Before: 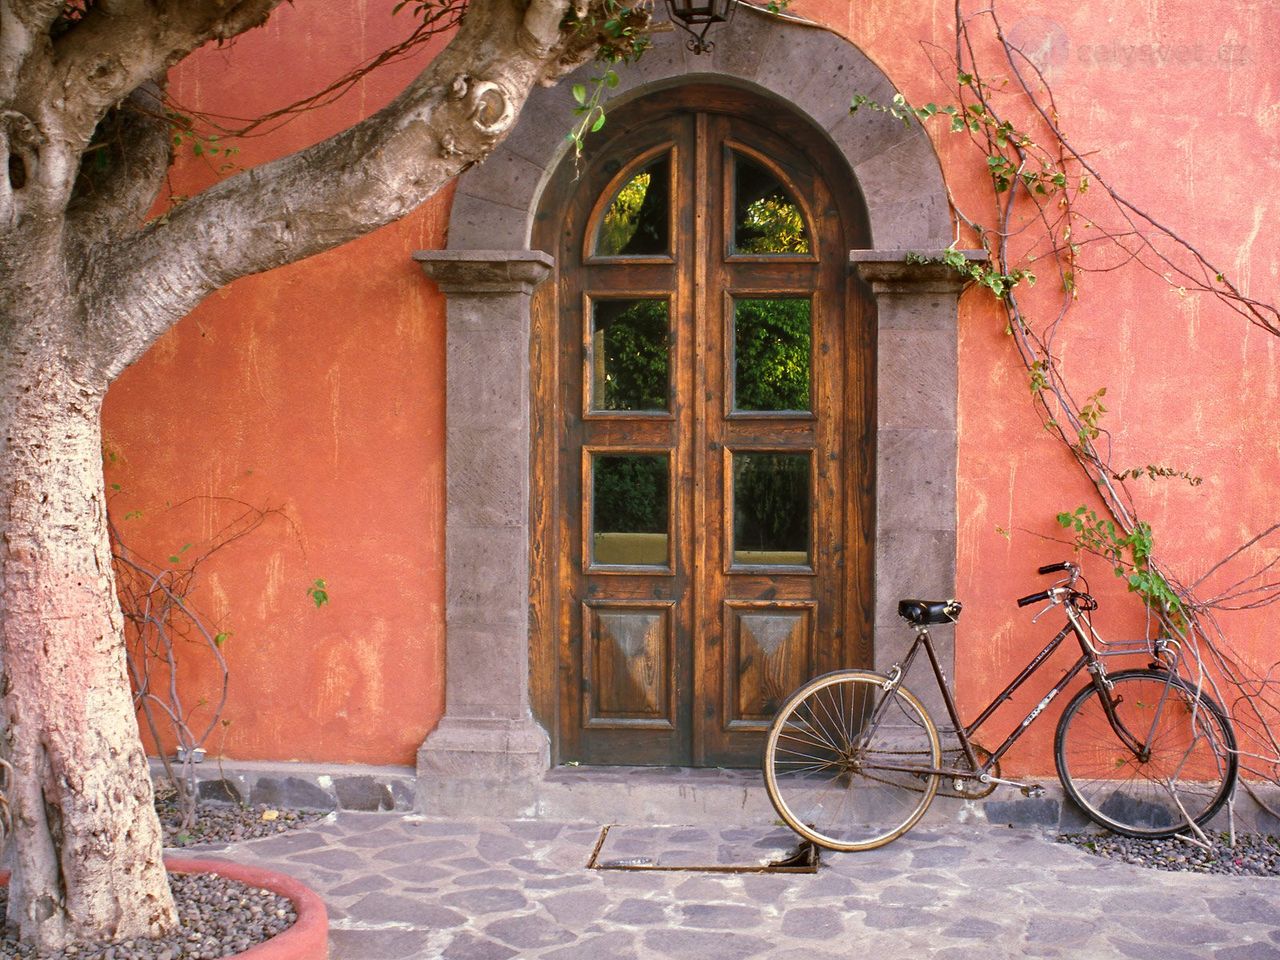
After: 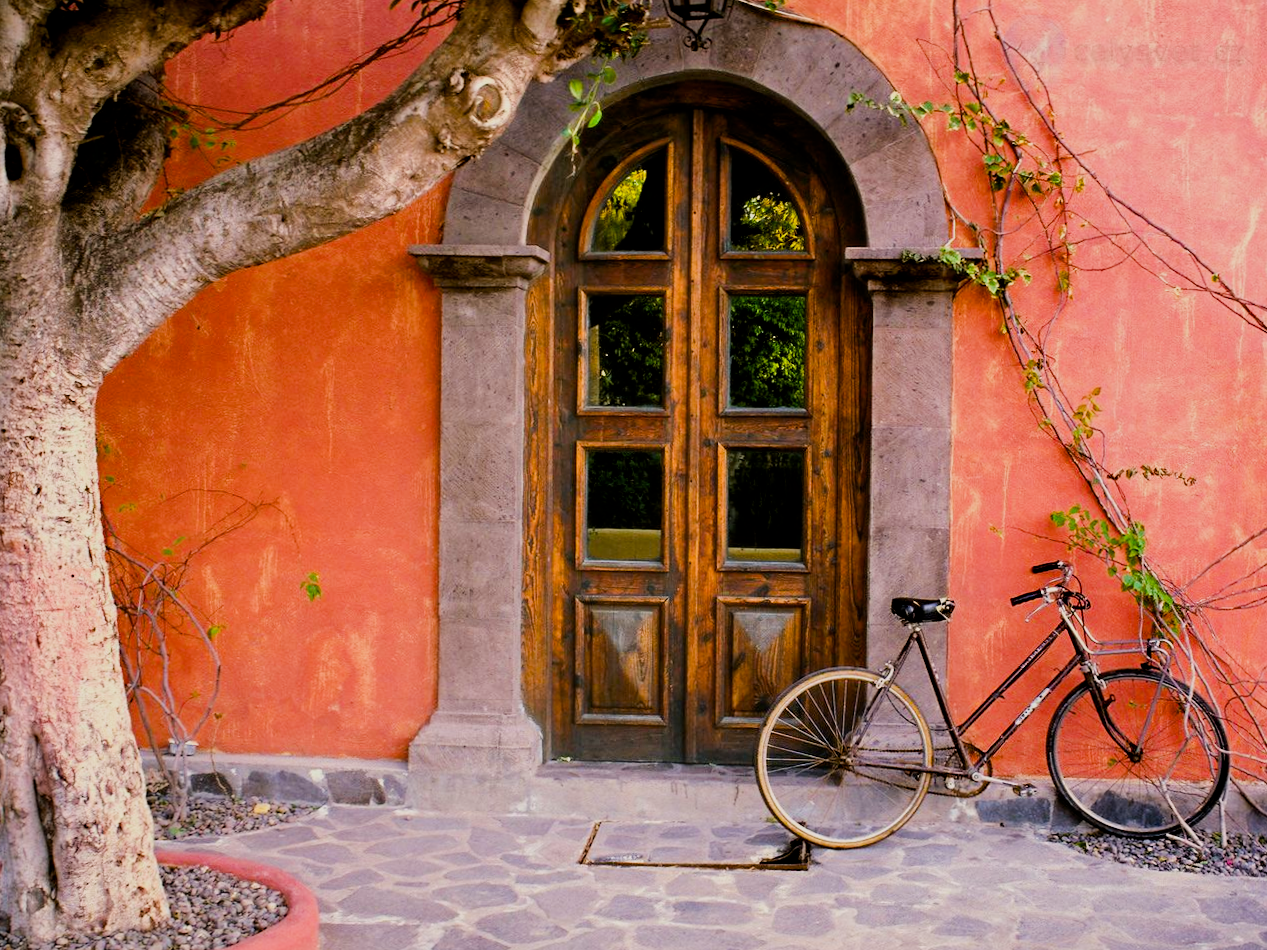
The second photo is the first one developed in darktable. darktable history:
exposure: black level correction 0.01, exposure 0.016 EV, compensate highlight preservation false
color balance rgb: highlights gain › chroma 0.702%, highlights gain › hue 55.68°, perceptual saturation grading › global saturation 25.827%, perceptual brilliance grading › highlights 13.089%, perceptual brilliance grading › mid-tones 8.269%, perceptual brilliance grading › shadows -17.449%, global vibrance 9.925%
filmic rgb: black relative exposure -7.09 EV, white relative exposure 5.37 EV, hardness 3.03
crop and rotate: angle -0.42°
contrast brightness saturation: contrast 0.038, saturation 0.071
